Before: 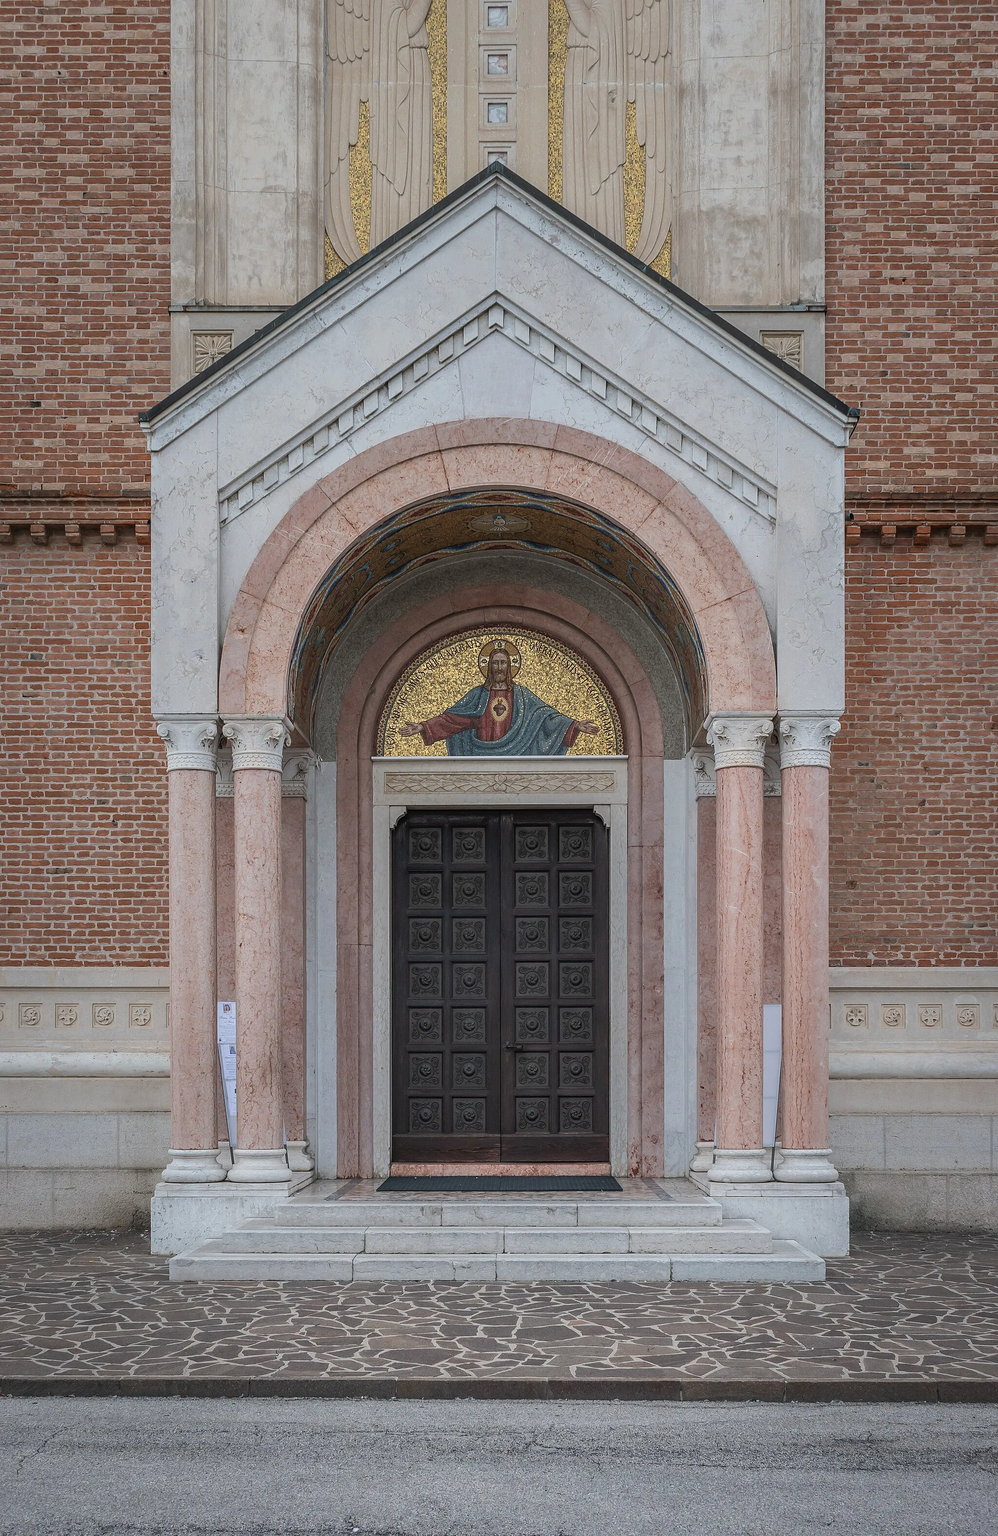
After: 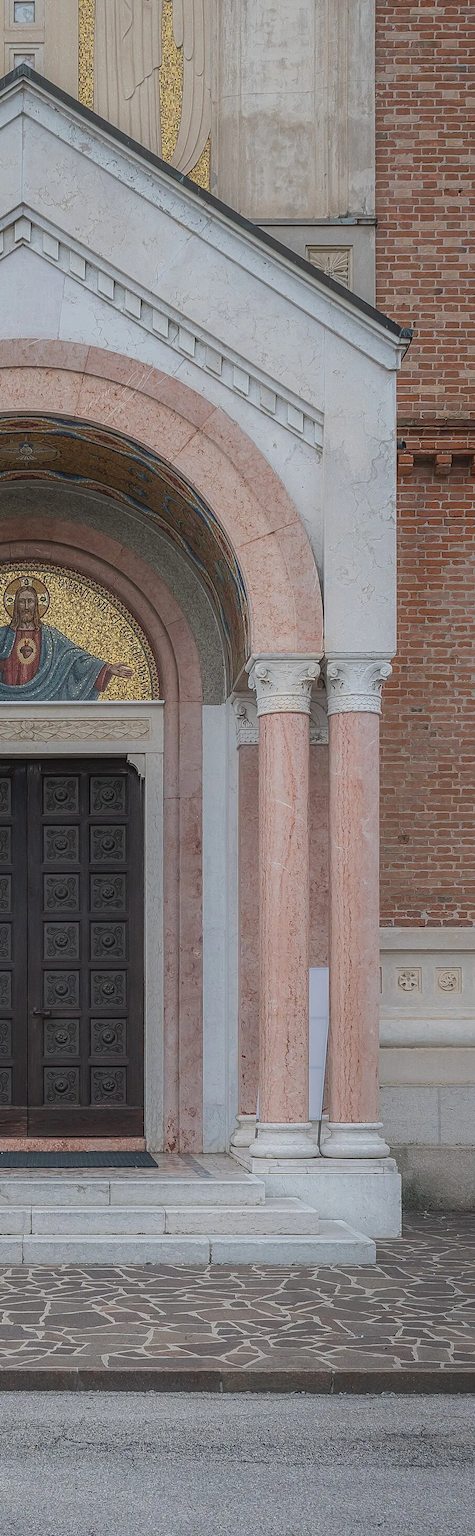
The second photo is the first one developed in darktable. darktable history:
crop: left 47.628%, top 6.643%, right 7.874%
contrast equalizer: y [[0.5, 0.496, 0.435, 0.435, 0.496, 0.5], [0.5 ×6], [0.5 ×6], [0 ×6], [0 ×6]]
